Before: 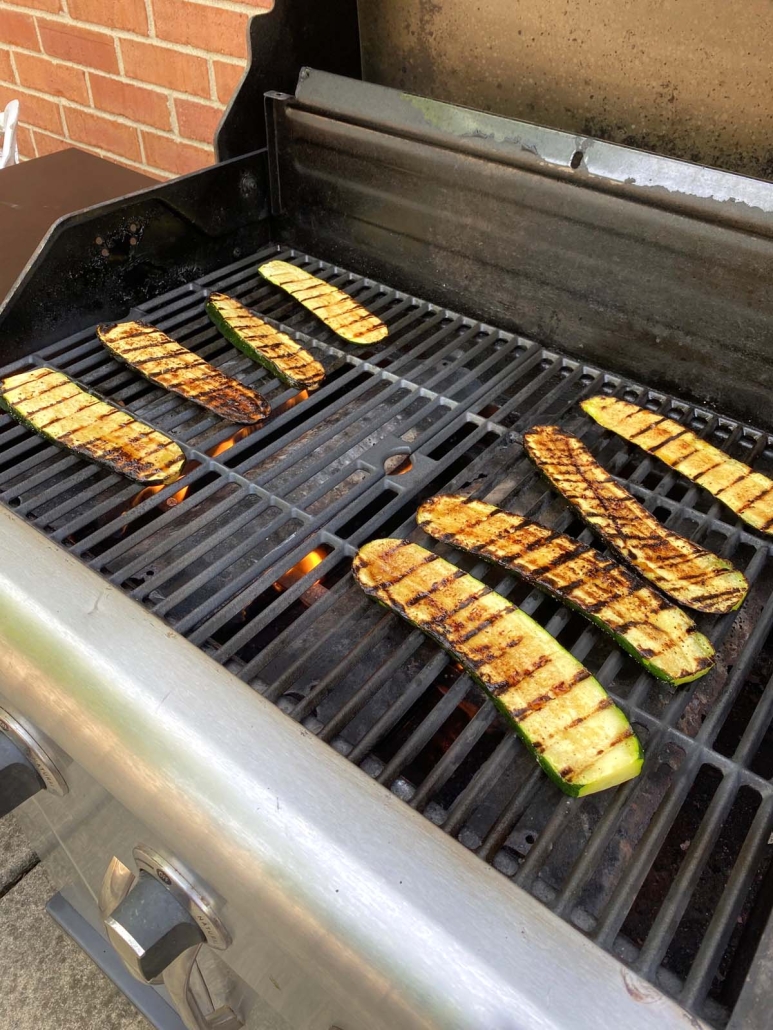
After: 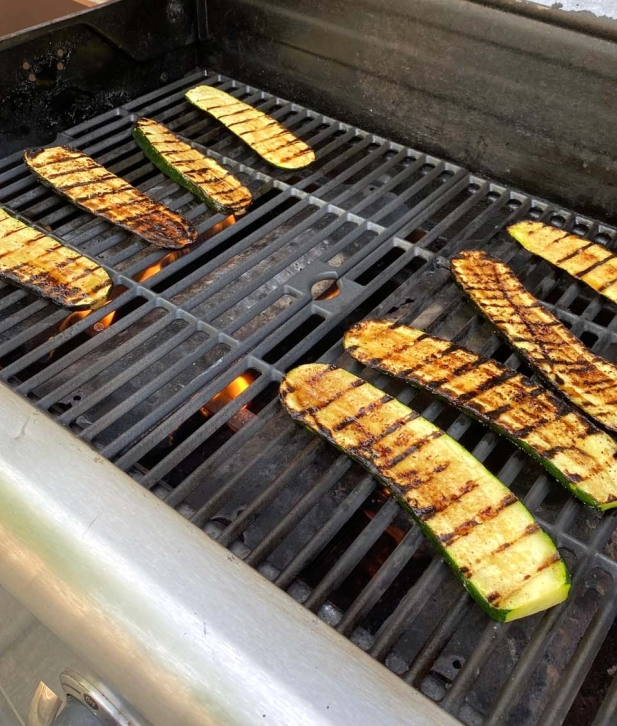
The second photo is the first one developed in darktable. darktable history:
crop: left 9.505%, top 17.07%, right 10.662%, bottom 12.376%
